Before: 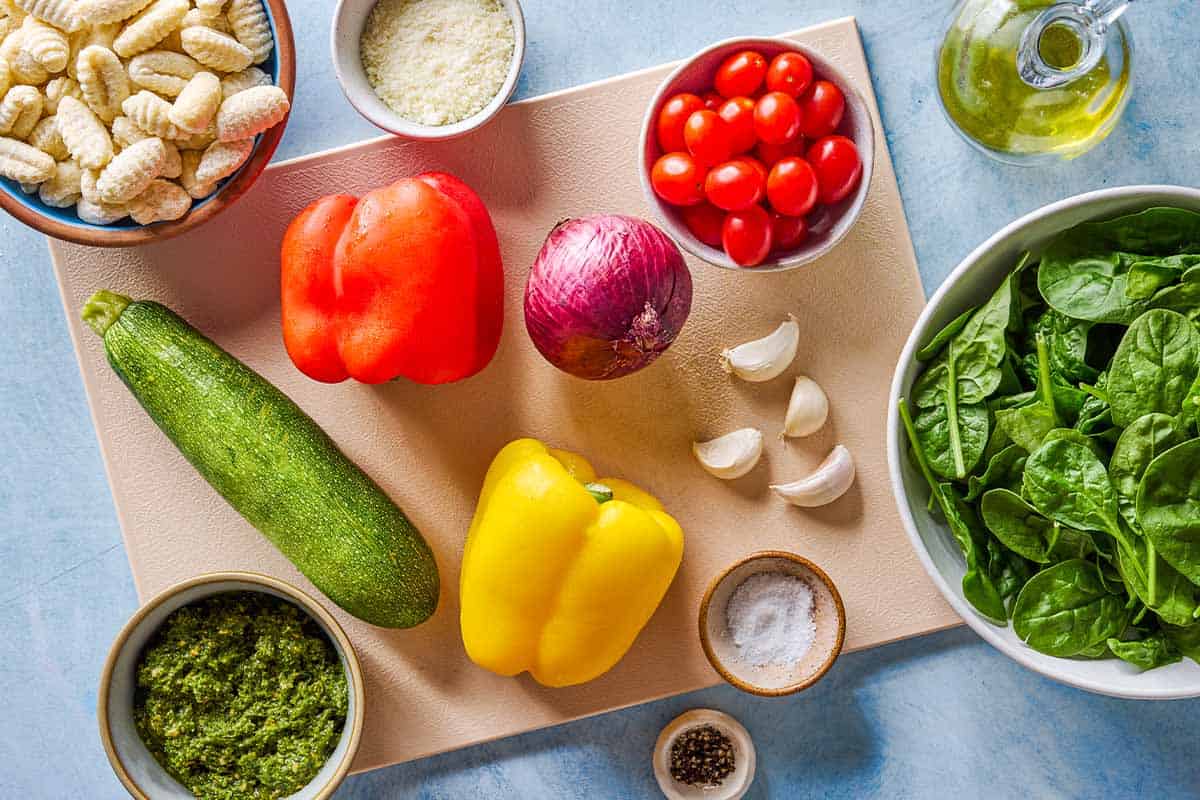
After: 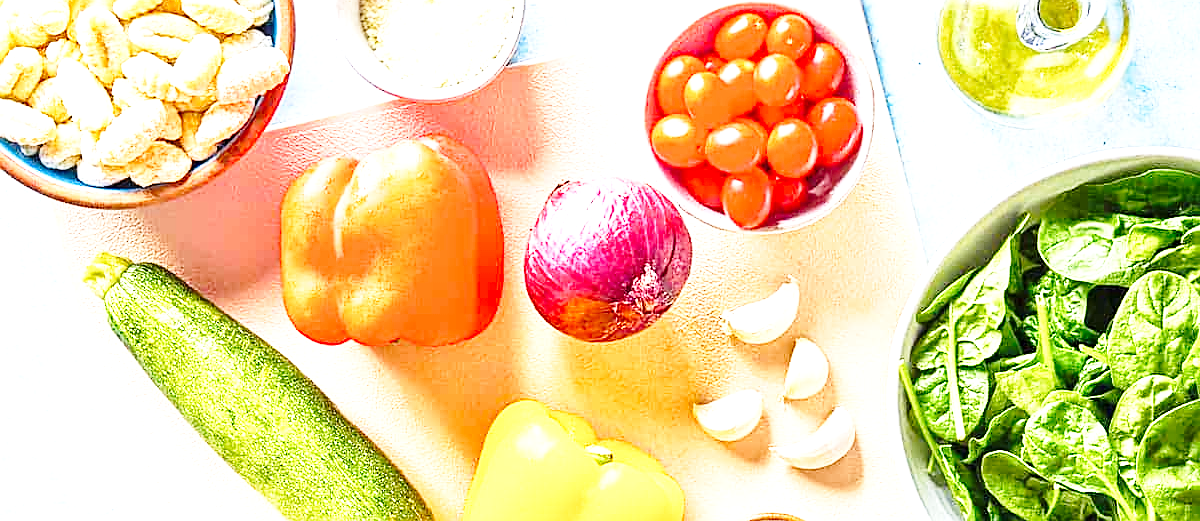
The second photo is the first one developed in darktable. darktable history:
crop and rotate: top 4.823%, bottom 29.944%
exposure: black level correction 0, exposure 1.446 EV, compensate highlight preservation false
sharpen: on, module defaults
base curve: curves: ch0 [(0, 0) (0.028, 0.03) (0.121, 0.232) (0.46, 0.748) (0.859, 0.968) (1, 1)], preserve colors none
